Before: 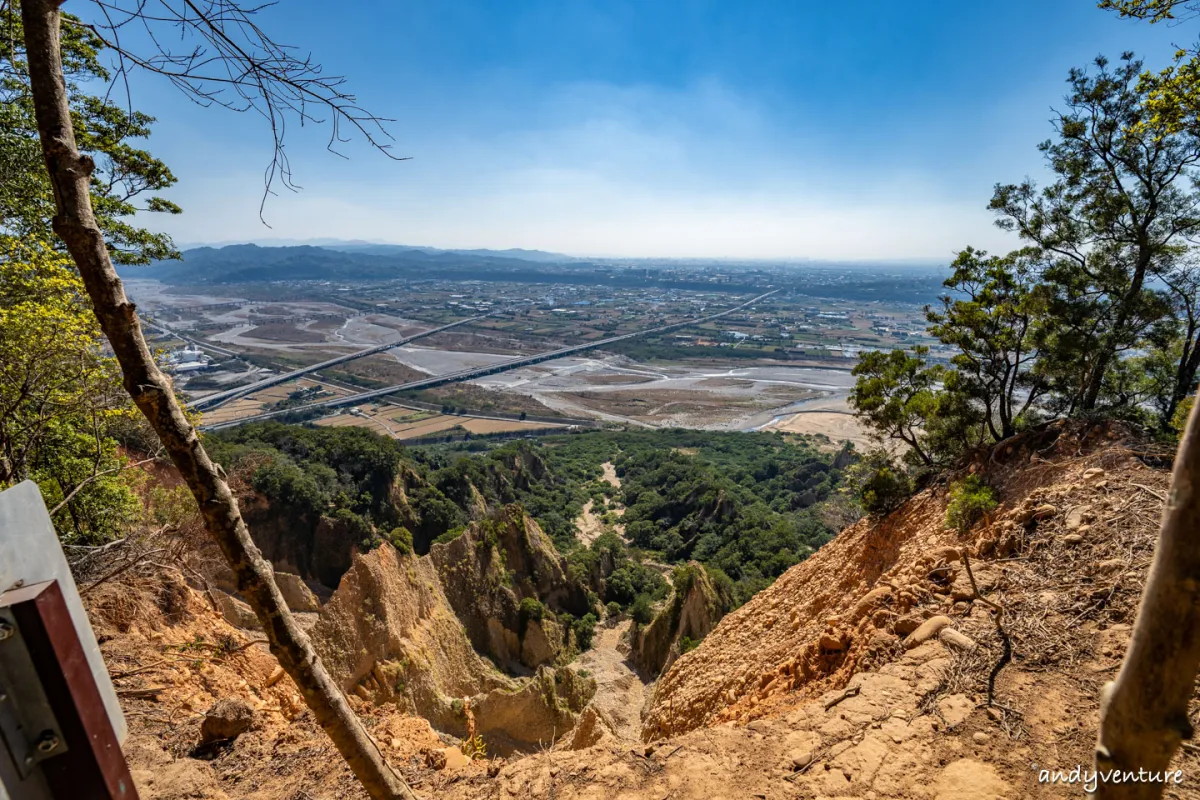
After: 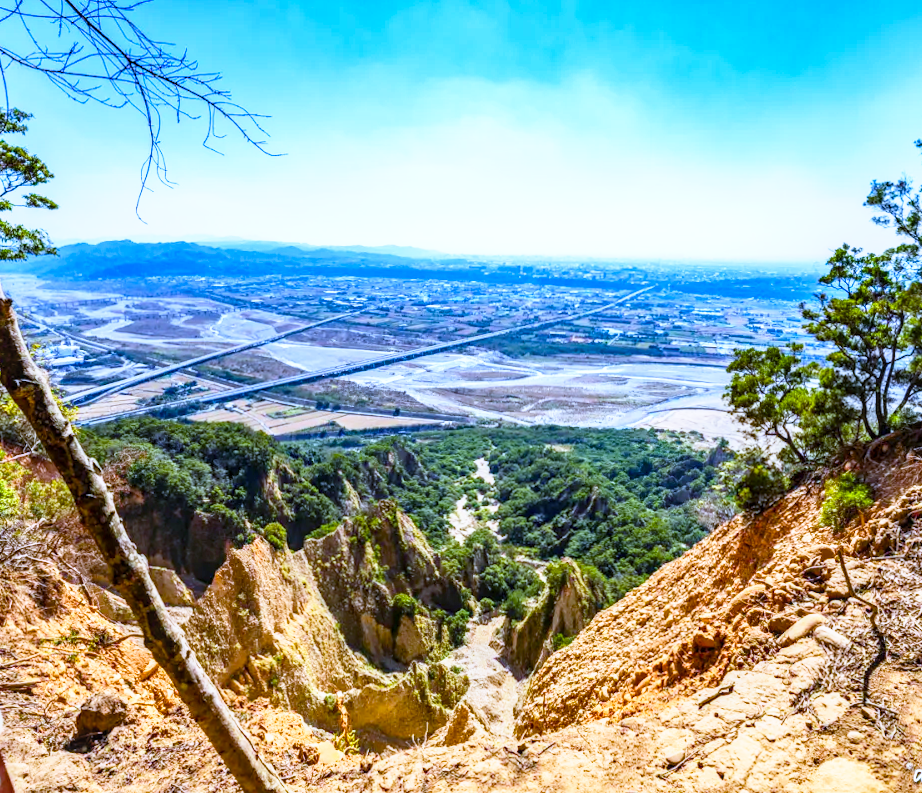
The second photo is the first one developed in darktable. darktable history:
rotate and perspective: rotation 0.192°, lens shift (horizontal) -0.015, crop left 0.005, crop right 0.996, crop top 0.006, crop bottom 0.99
crop: left 9.88%, right 12.664%
color balance rgb: perceptual saturation grading › global saturation 25%, perceptual saturation grading › highlights -50%, perceptual saturation grading › shadows 30%, perceptual brilliance grading › global brilliance 12%, global vibrance 20%
local contrast: on, module defaults
contrast brightness saturation: contrast 0.2, brightness 0.16, saturation 0.22
base curve: curves: ch0 [(0, 0) (0.088, 0.125) (0.176, 0.251) (0.354, 0.501) (0.613, 0.749) (1, 0.877)], preserve colors none
white balance: red 0.871, blue 1.249
